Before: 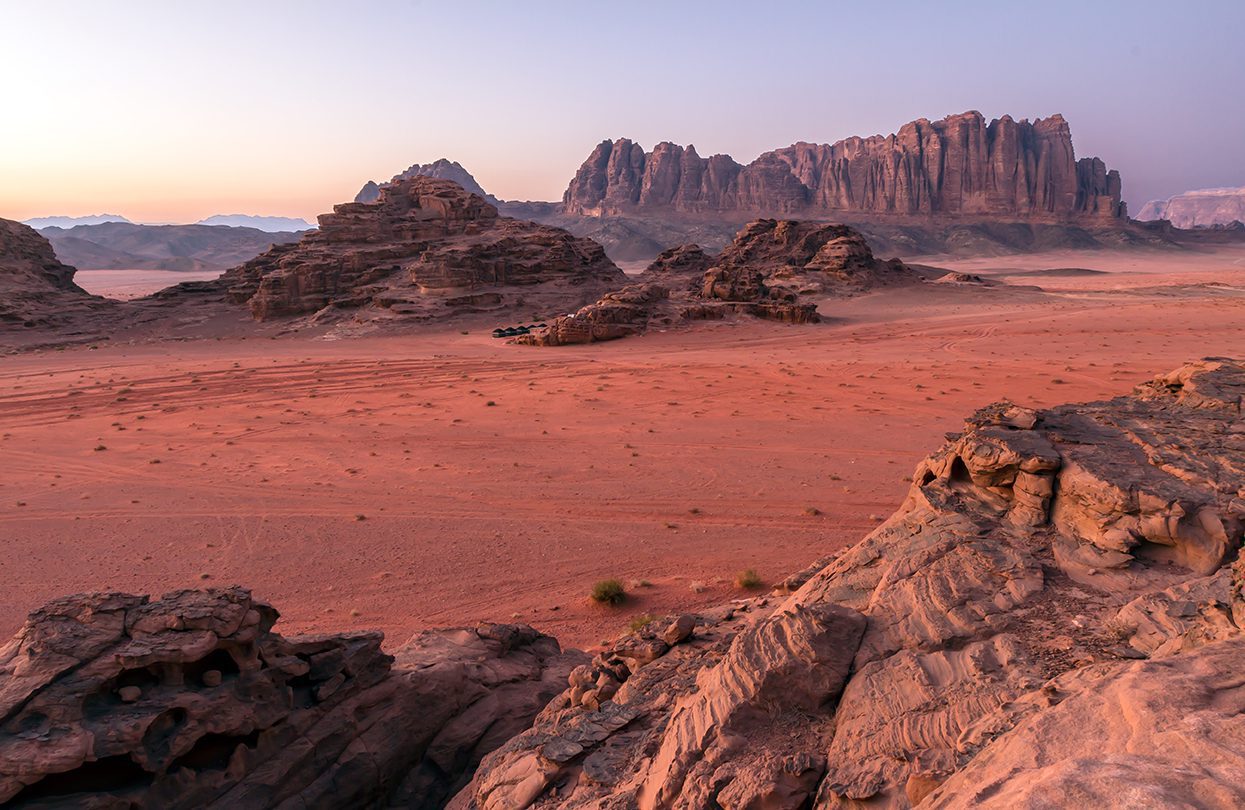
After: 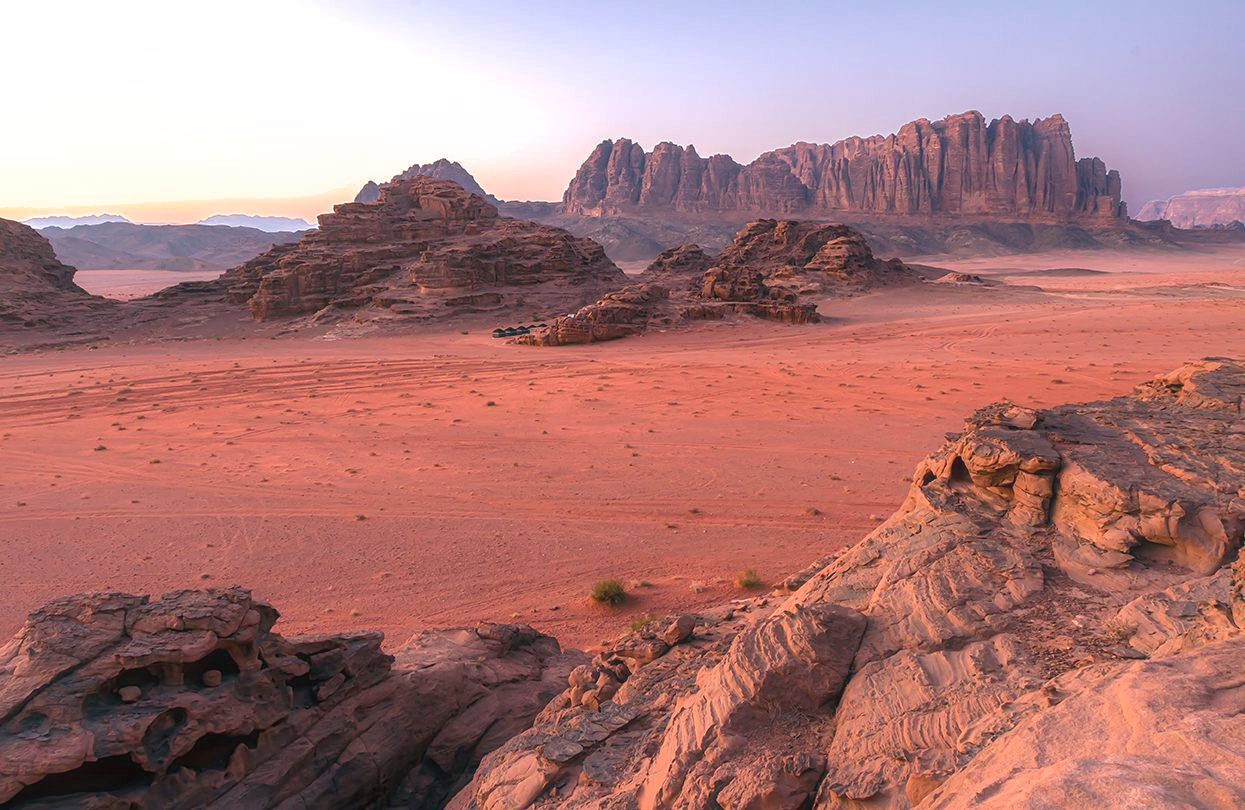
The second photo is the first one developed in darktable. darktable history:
shadows and highlights: on, module defaults
contrast brightness saturation: saturation -0.051
contrast equalizer: octaves 7, y [[0.5, 0.496, 0.435, 0.435, 0.496, 0.5], [0.5 ×6], [0.5 ×6], [0 ×6], [0 ×6]]
exposure: exposure 0.495 EV, compensate highlight preservation false
